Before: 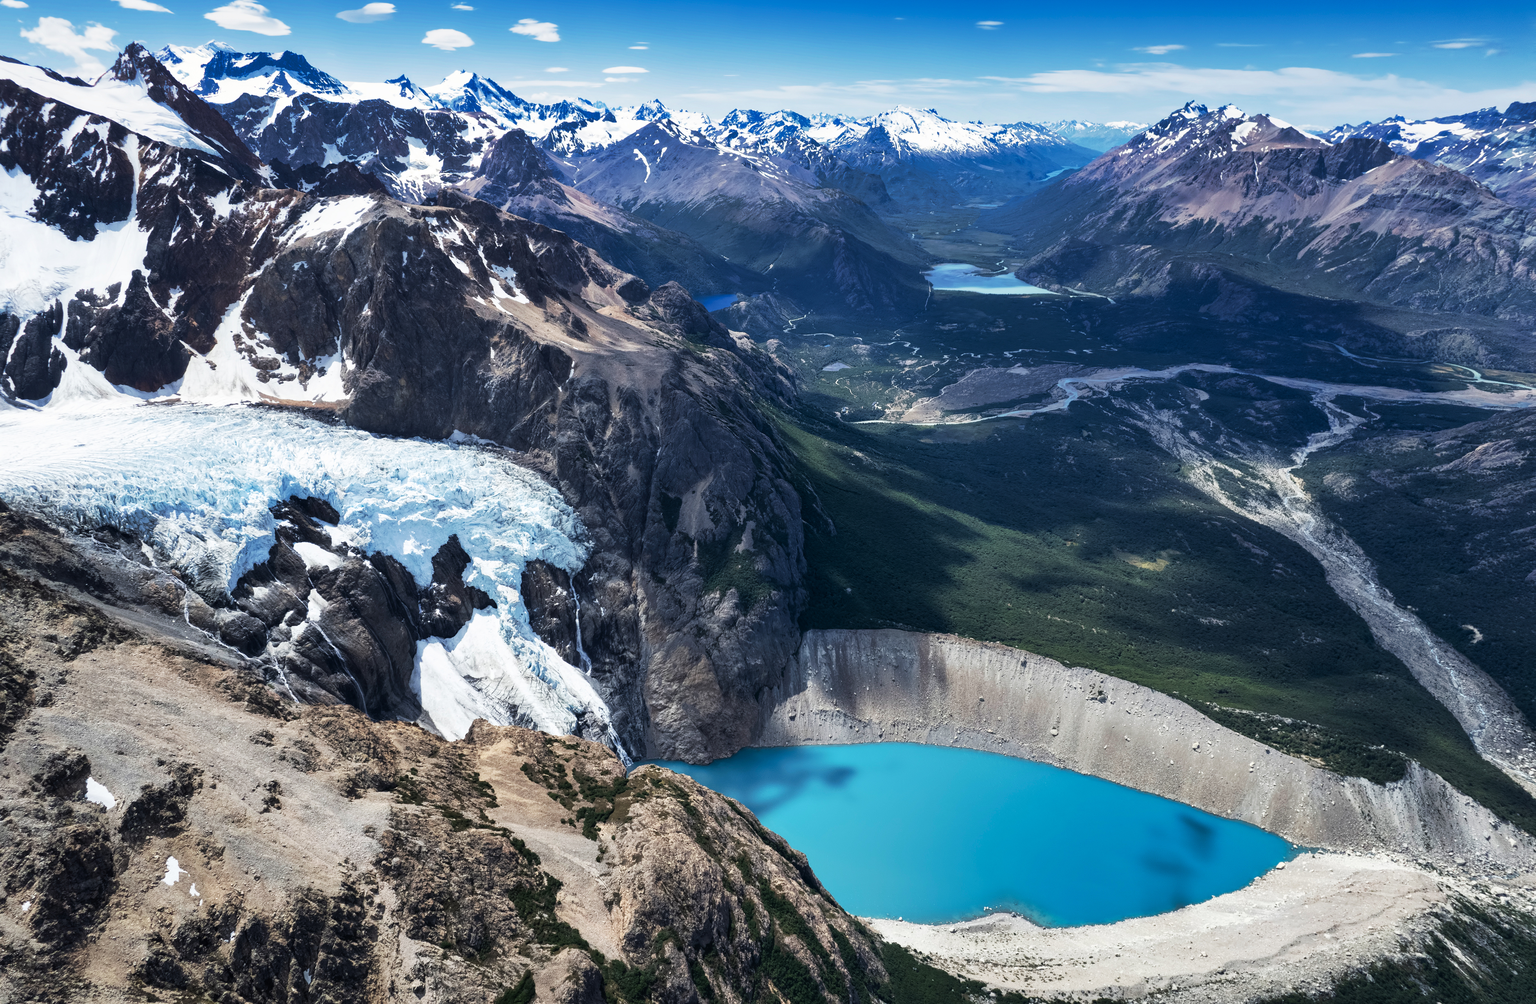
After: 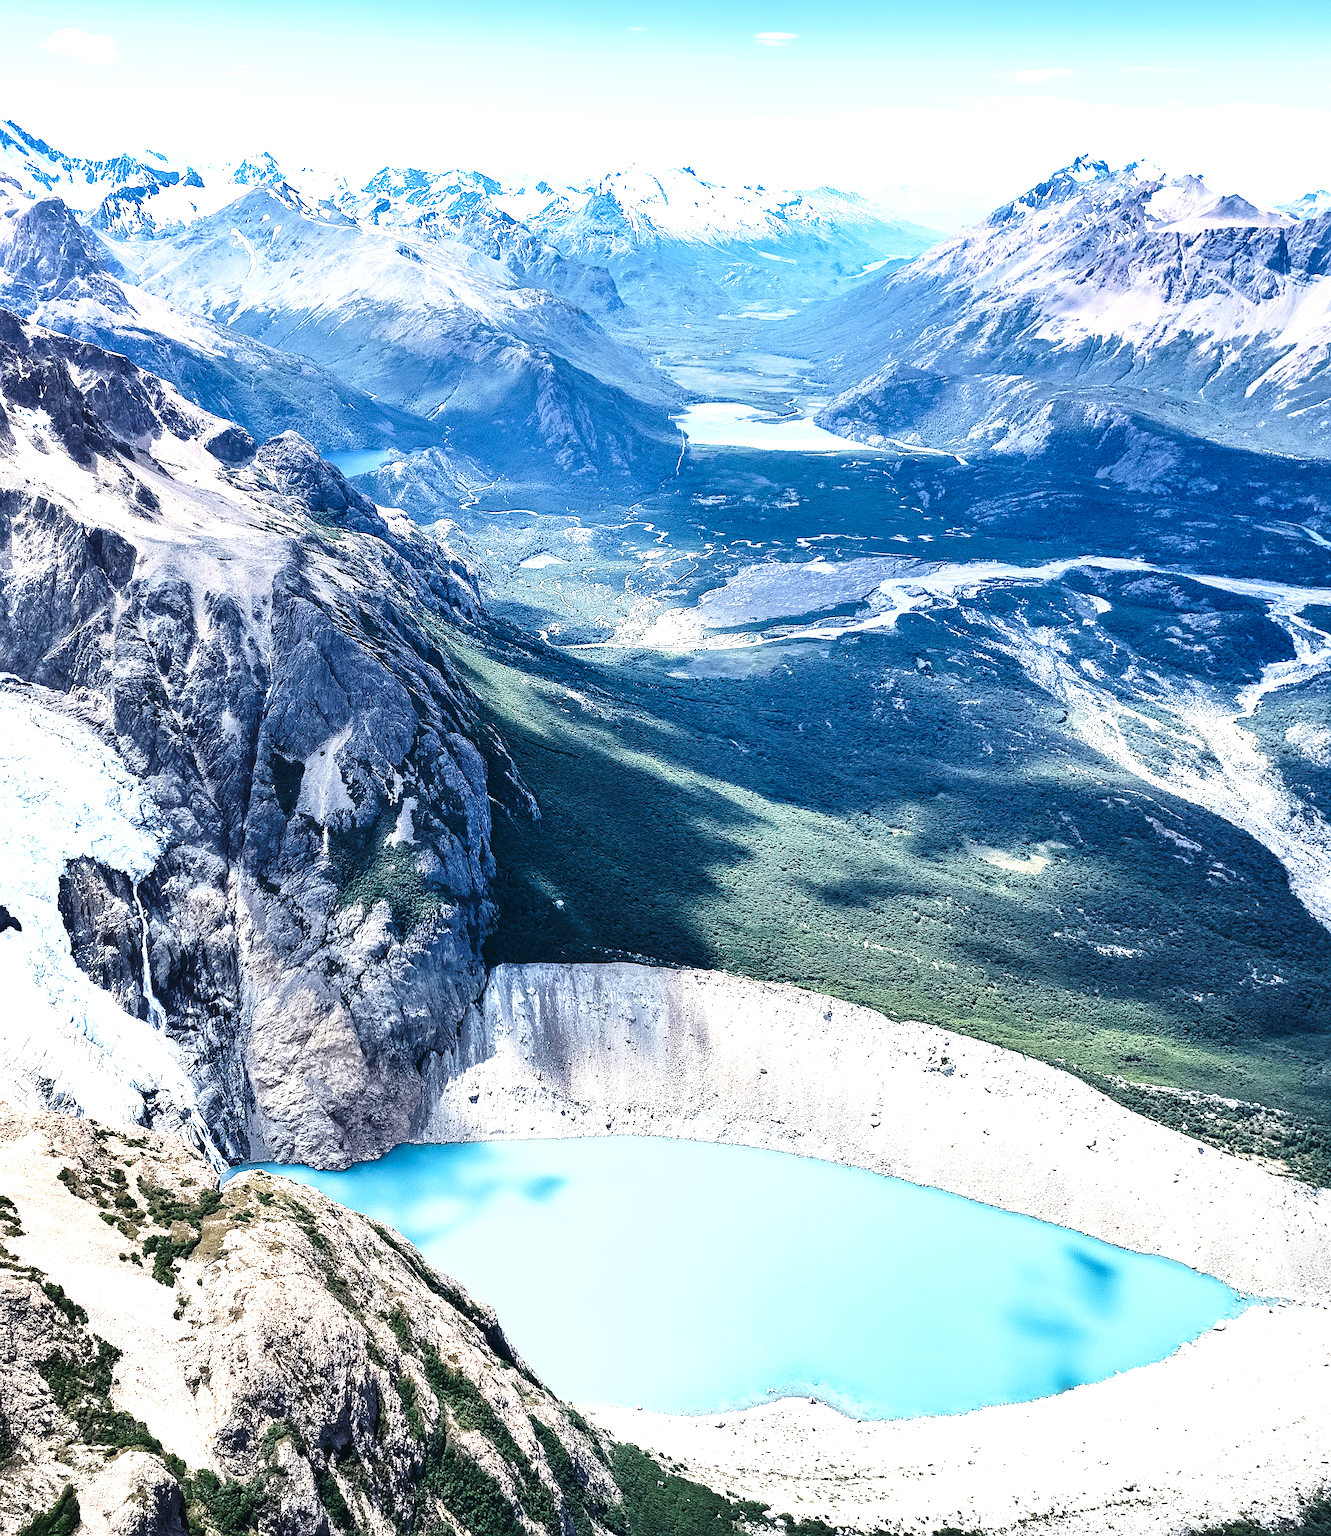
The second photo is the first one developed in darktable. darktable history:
crop: left 31.458%, top 0%, right 11.876%
sharpen: radius 1.4, amount 1.25, threshold 0.7
exposure: black level correction 0, exposure 1.3 EV, compensate highlight preservation false
base curve: curves: ch0 [(0, 0) (0.028, 0.03) (0.121, 0.232) (0.46, 0.748) (0.859, 0.968) (1, 1)], preserve colors none
color zones: curves: ch1 [(0, 0.525) (0.143, 0.556) (0.286, 0.52) (0.429, 0.5) (0.571, 0.5) (0.714, 0.5) (0.857, 0.503) (1, 0.525)]
tone equalizer: -8 EV -0.75 EV, -7 EV -0.7 EV, -6 EV -0.6 EV, -5 EV -0.4 EV, -3 EV 0.4 EV, -2 EV 0.6 EV, -1 EV 0.7 EV, +0 EV 0.75 EV, edges refinement/feathering 500, mask exposure compensation -1.57 EV, preserve details no
shadows and highlights: shadows 37.27, highlights -28.18, soften with gaussian
